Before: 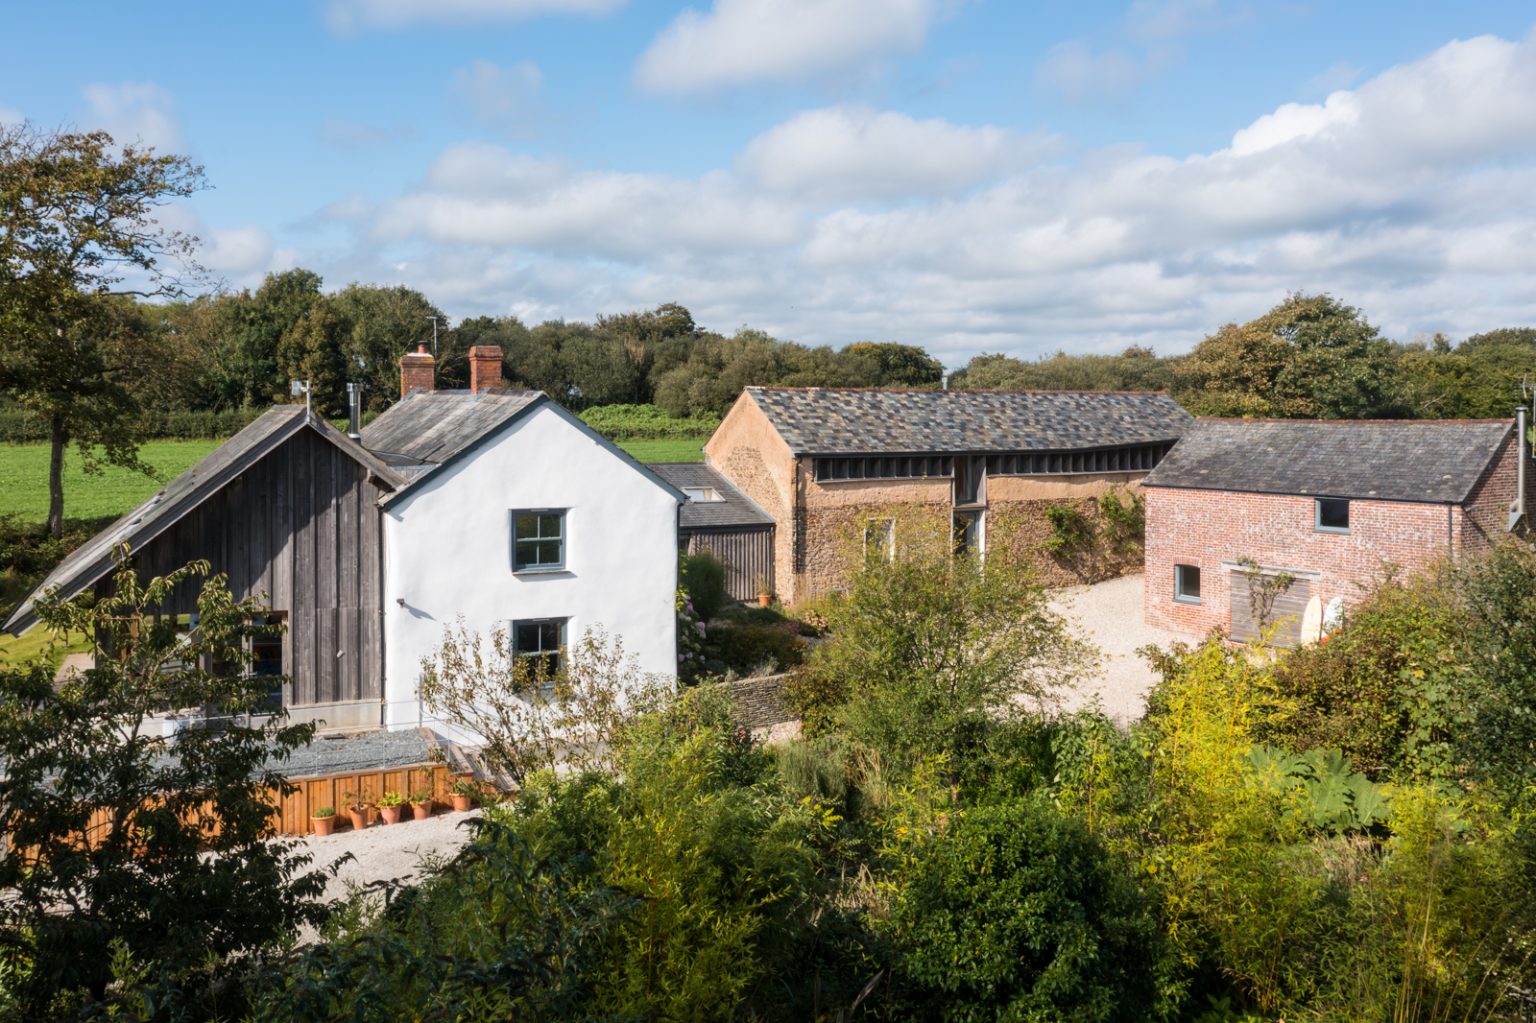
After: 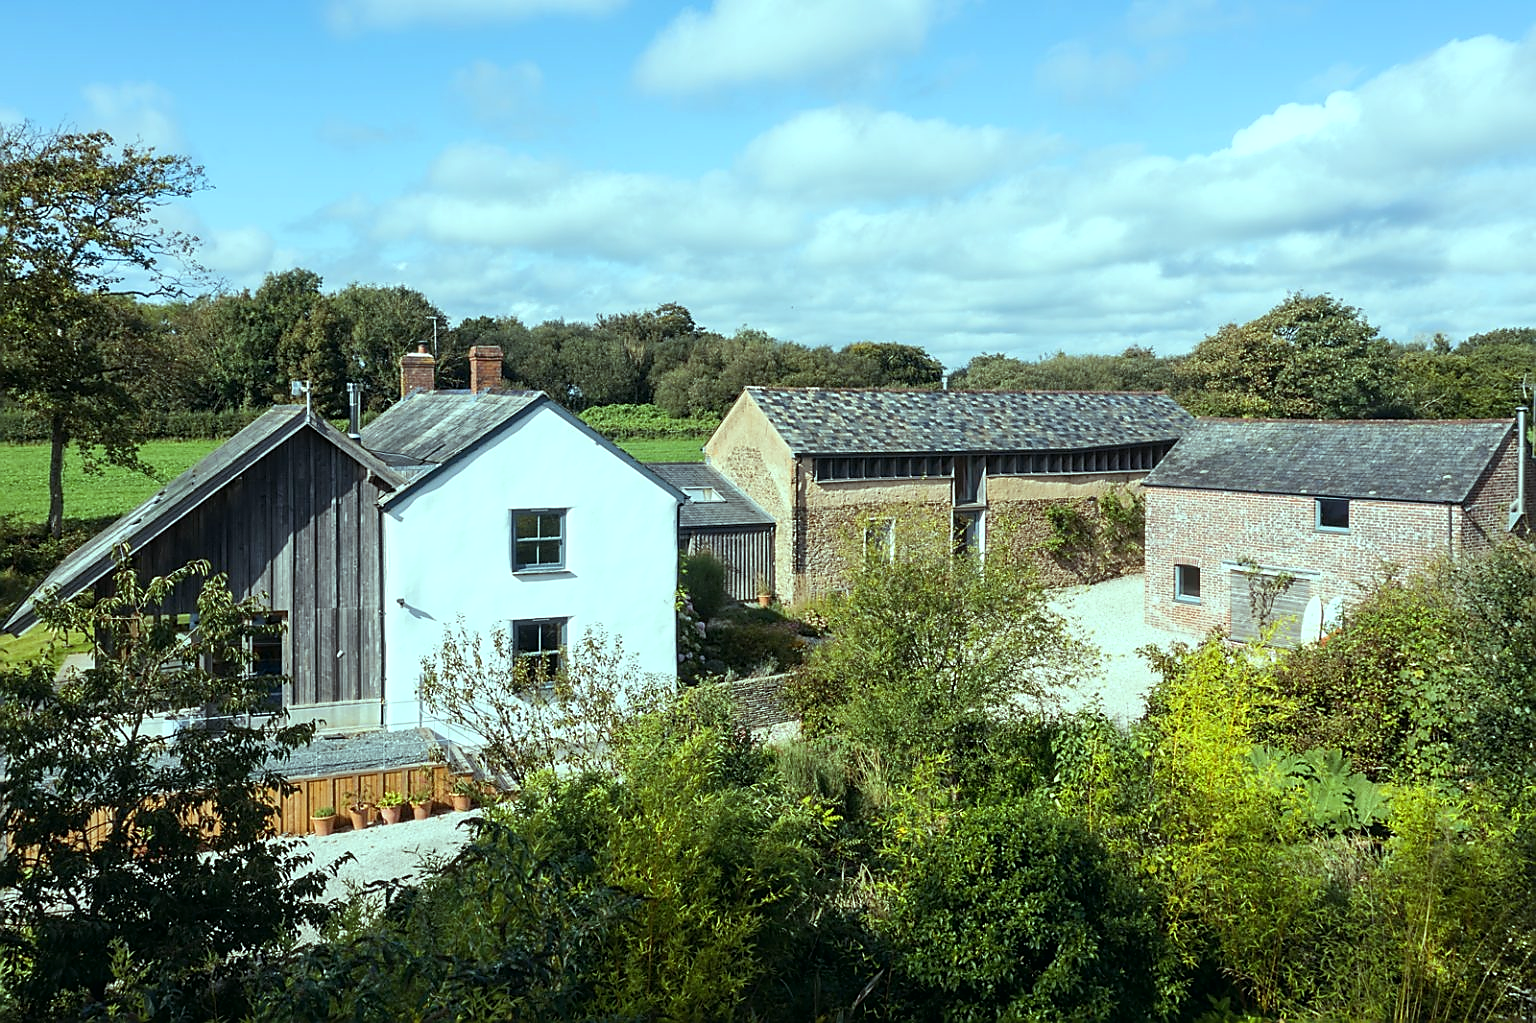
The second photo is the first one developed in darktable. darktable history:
color balance: mode lift, gamma, gain (sRGB), lift [0.997, 0.979, 1.021, 1.011], gamma [1, 1.084, 0.916, 0.998], gain [1, 0.87, 1.13, 1.101], contrast 4.55%, contrast fulcrum 38.24%, output saturation 104.09%
sharpen: radius 1.4, amount 1.25, threshold 0.7
